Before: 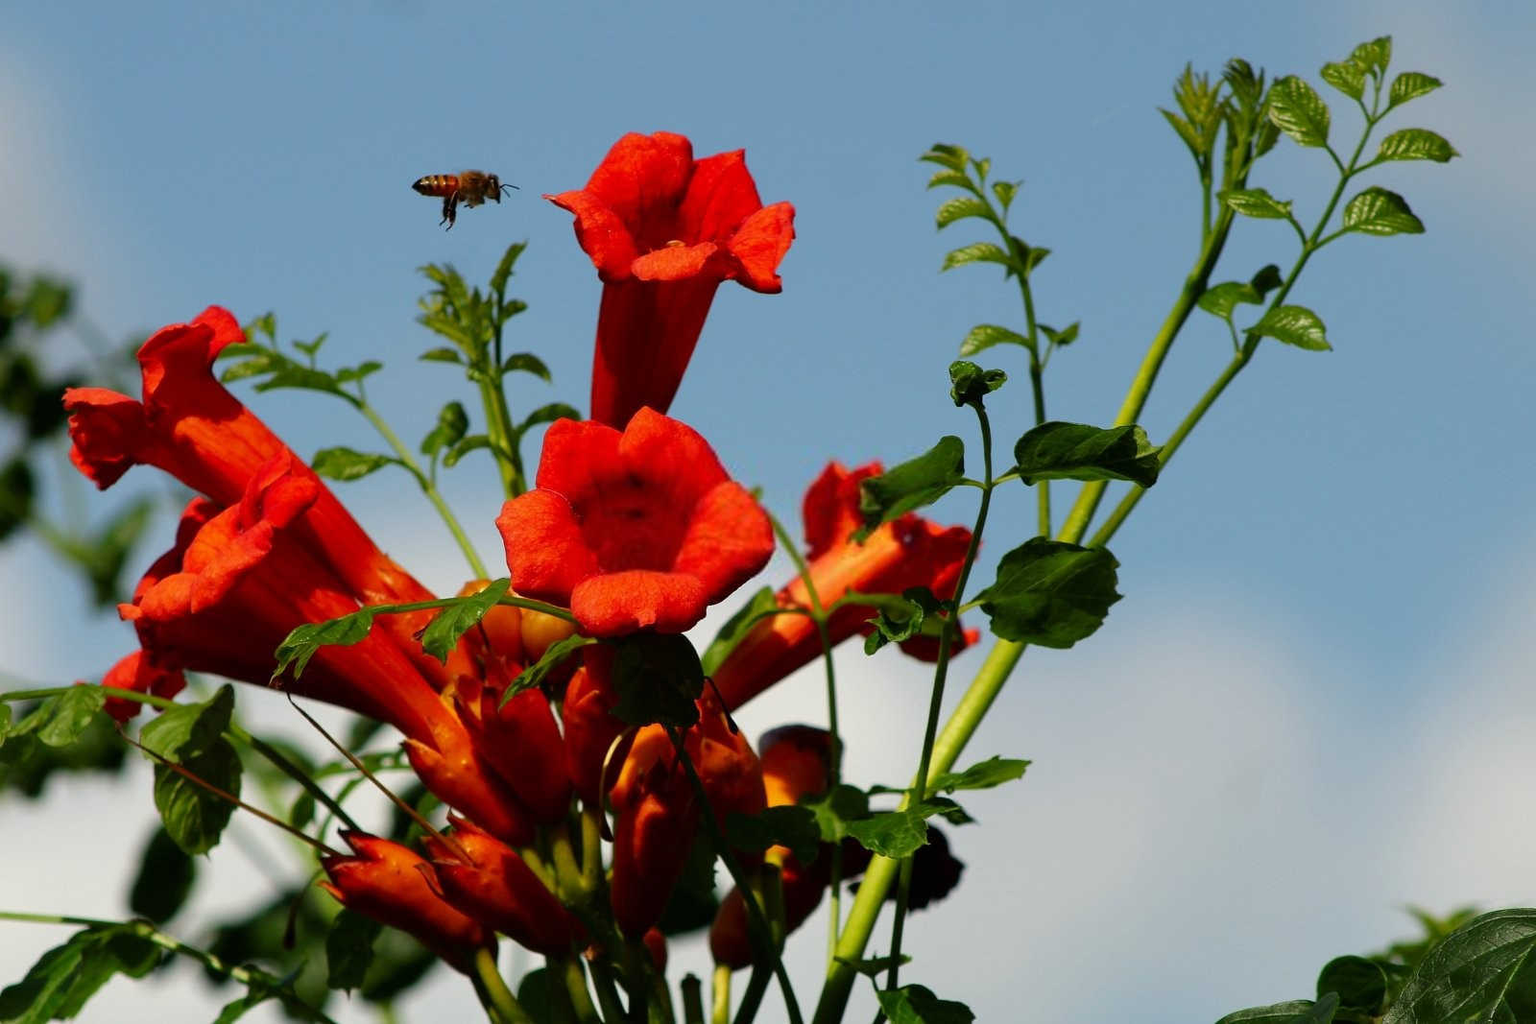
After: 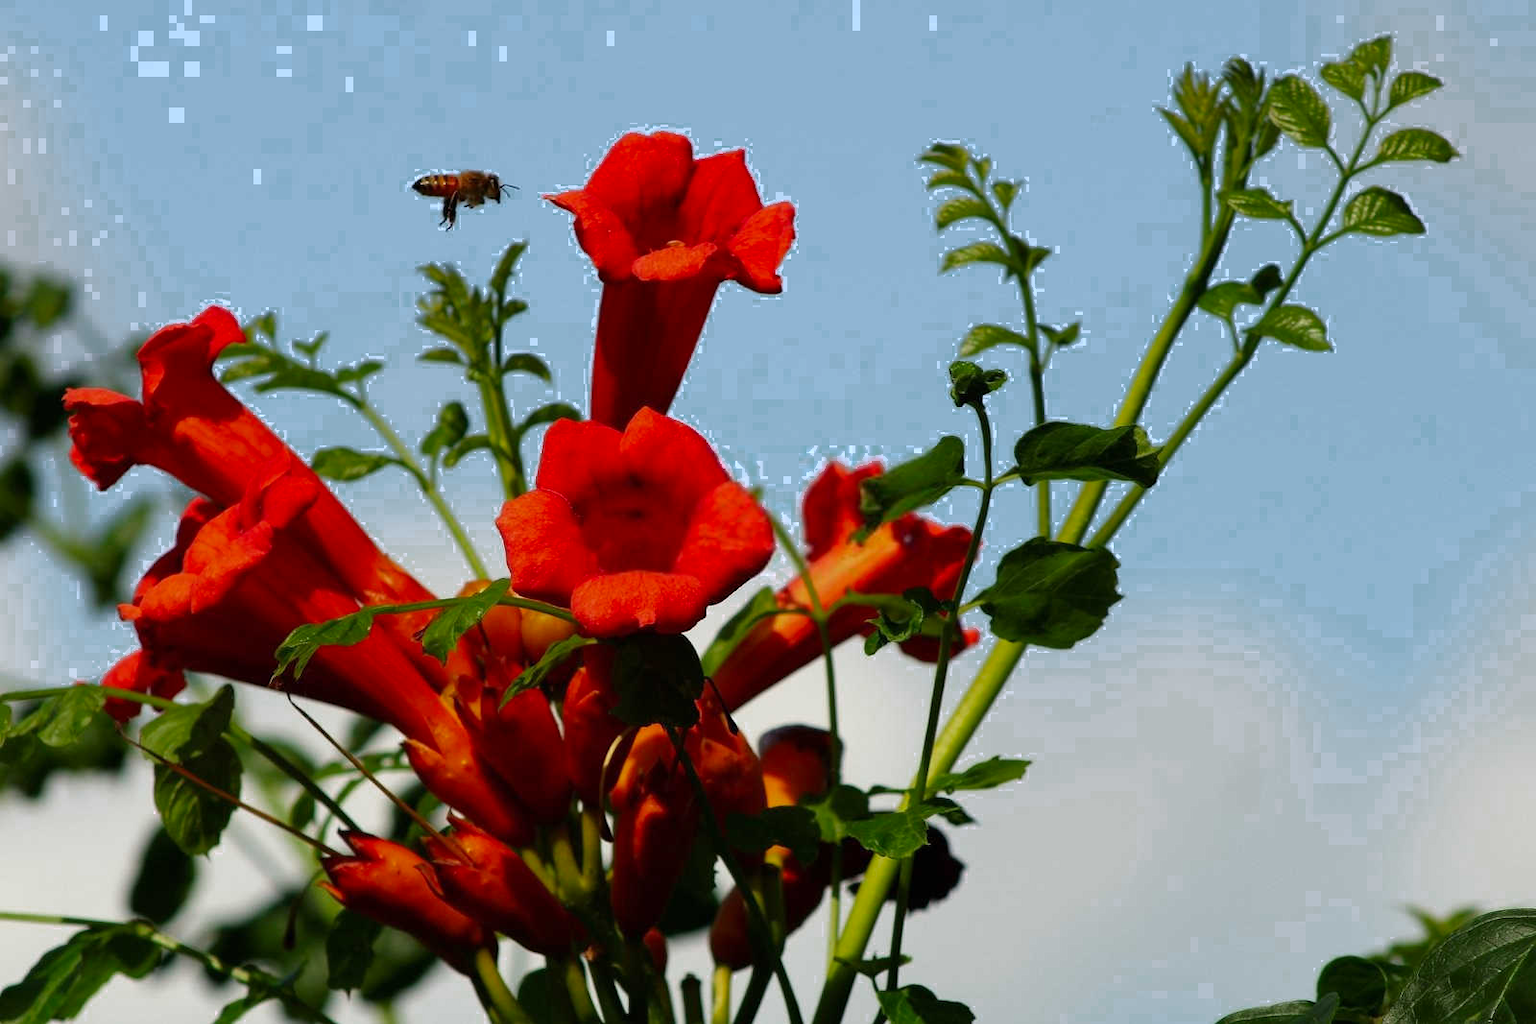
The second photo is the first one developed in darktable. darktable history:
color zones: curves: ch0 [(0.203, 0.433) (0.607, 0.517) (0.697, 0.696) (0.705, 0.897)]
